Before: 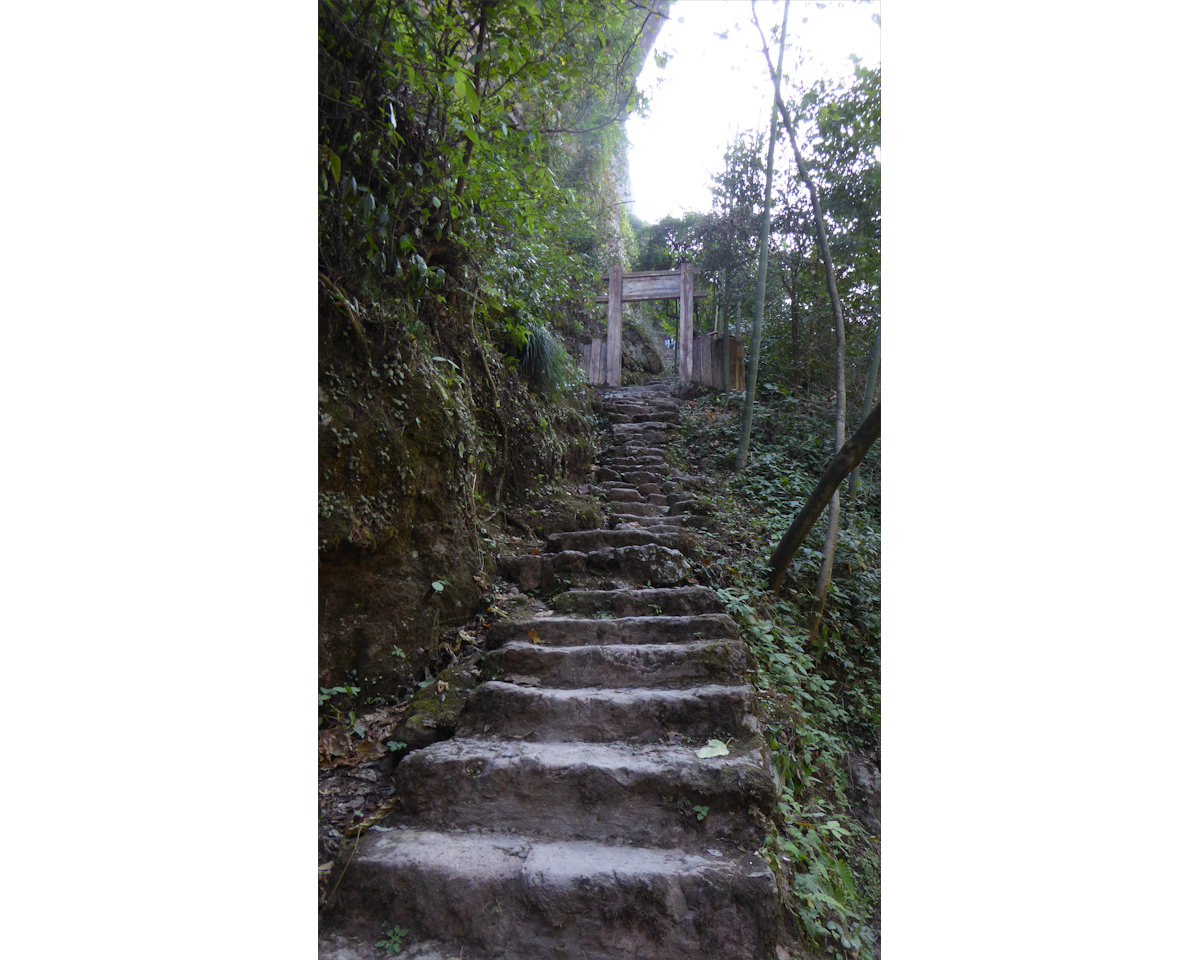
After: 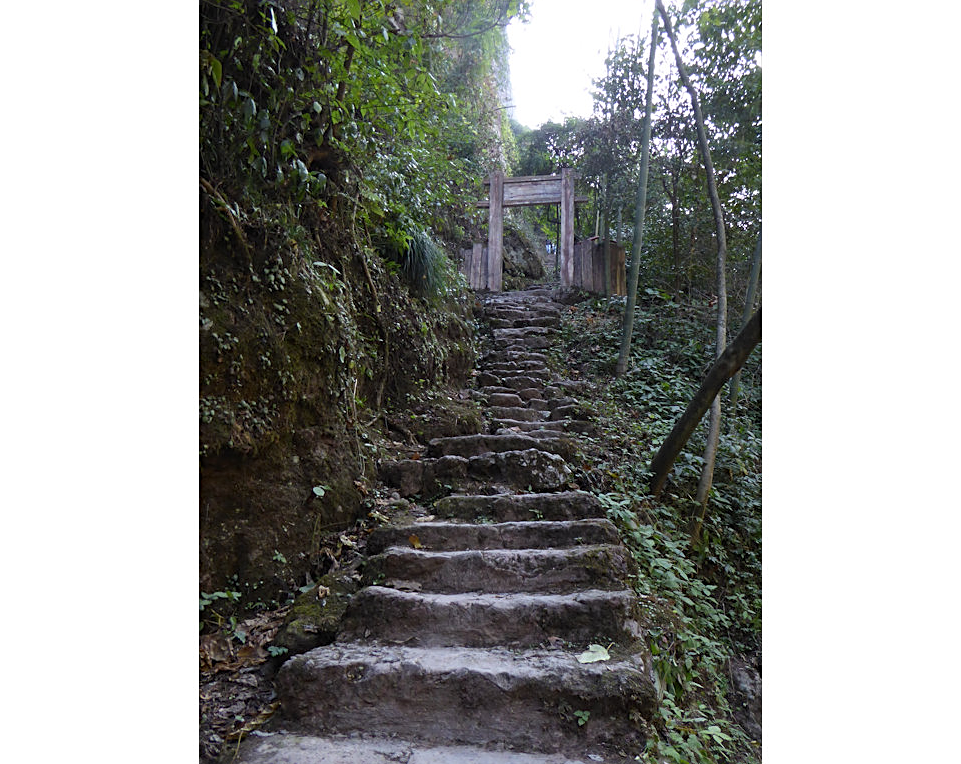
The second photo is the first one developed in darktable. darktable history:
sharpen: on, module defaults
crop and rotate: left 9.997%, top 9.961%, right 9.889%, bottom 10.445%
